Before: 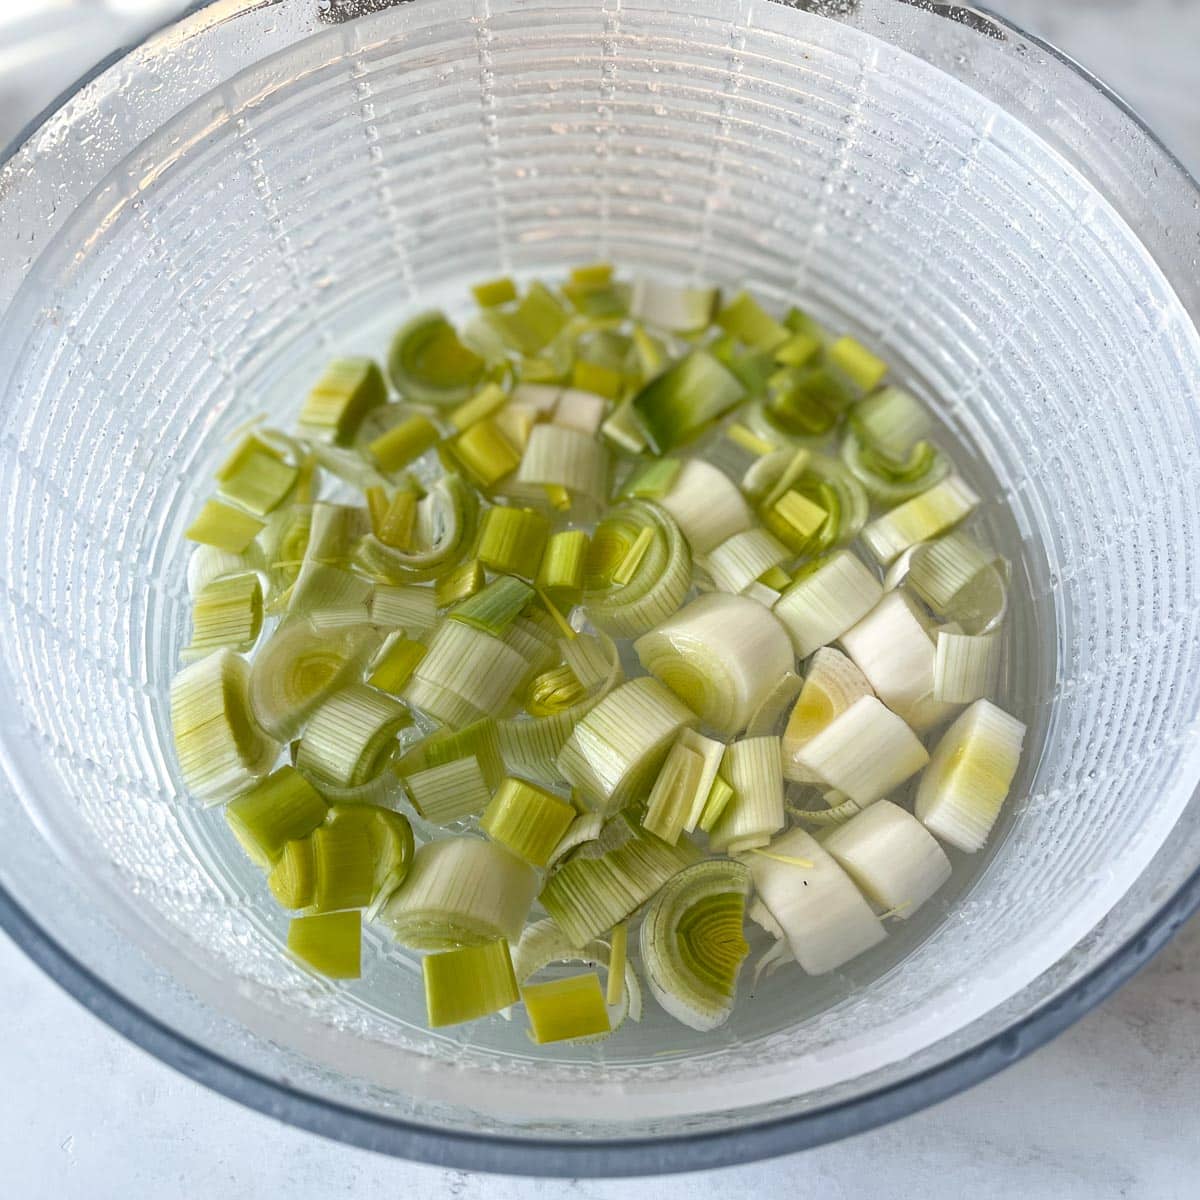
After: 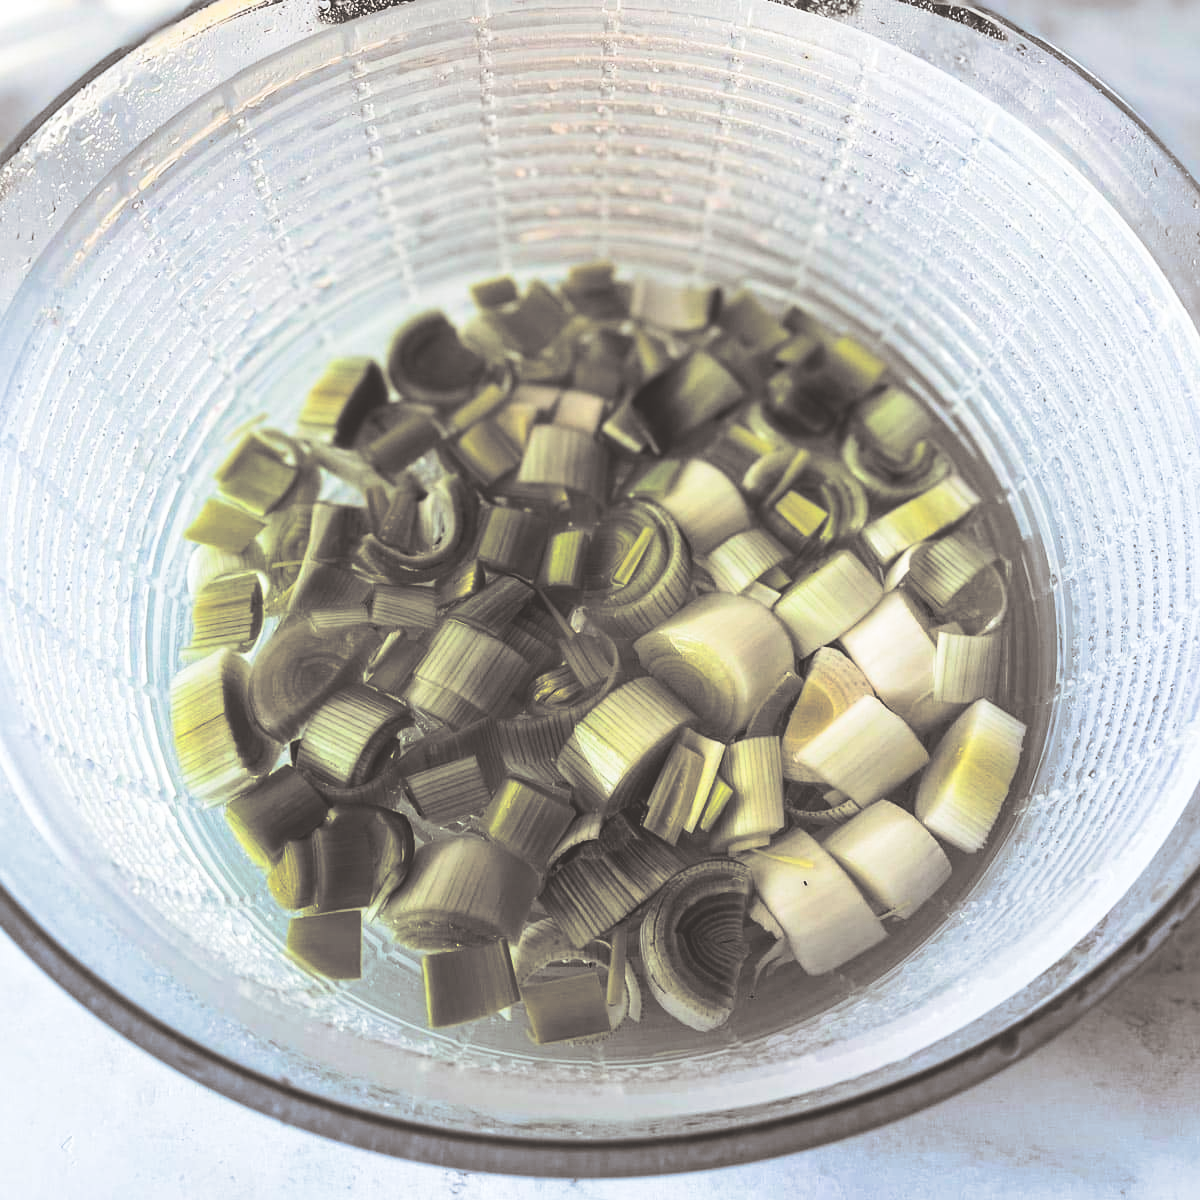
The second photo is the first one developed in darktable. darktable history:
contrast brightness saturation: contrast 0.2, brightness 0.16, saturation 0.22
split-toning: shadows › hue 26°, shadows › saturation 0.09, highlights › hue 40°, highlights › saturation 0.18, balance -63, compress 0%
base curve: curves: ch0 [(0, 0.02) (0.083, 0.036) (1, 1)], preserve colors none
